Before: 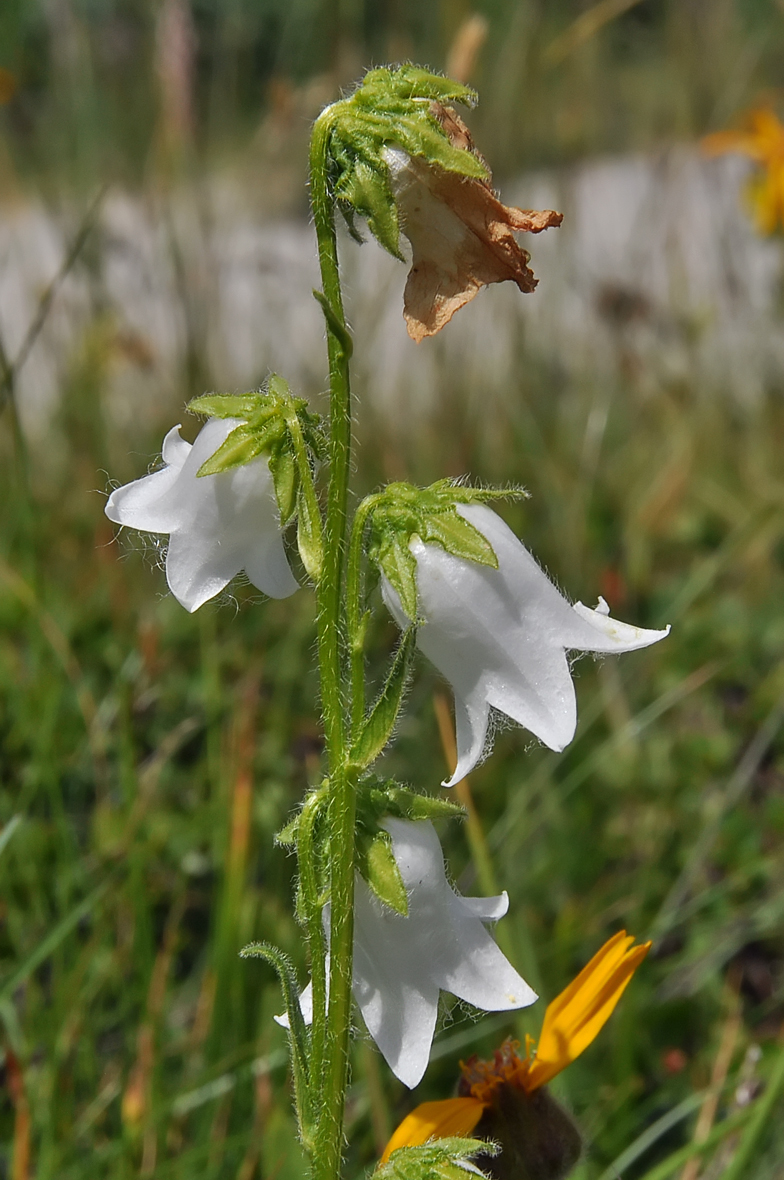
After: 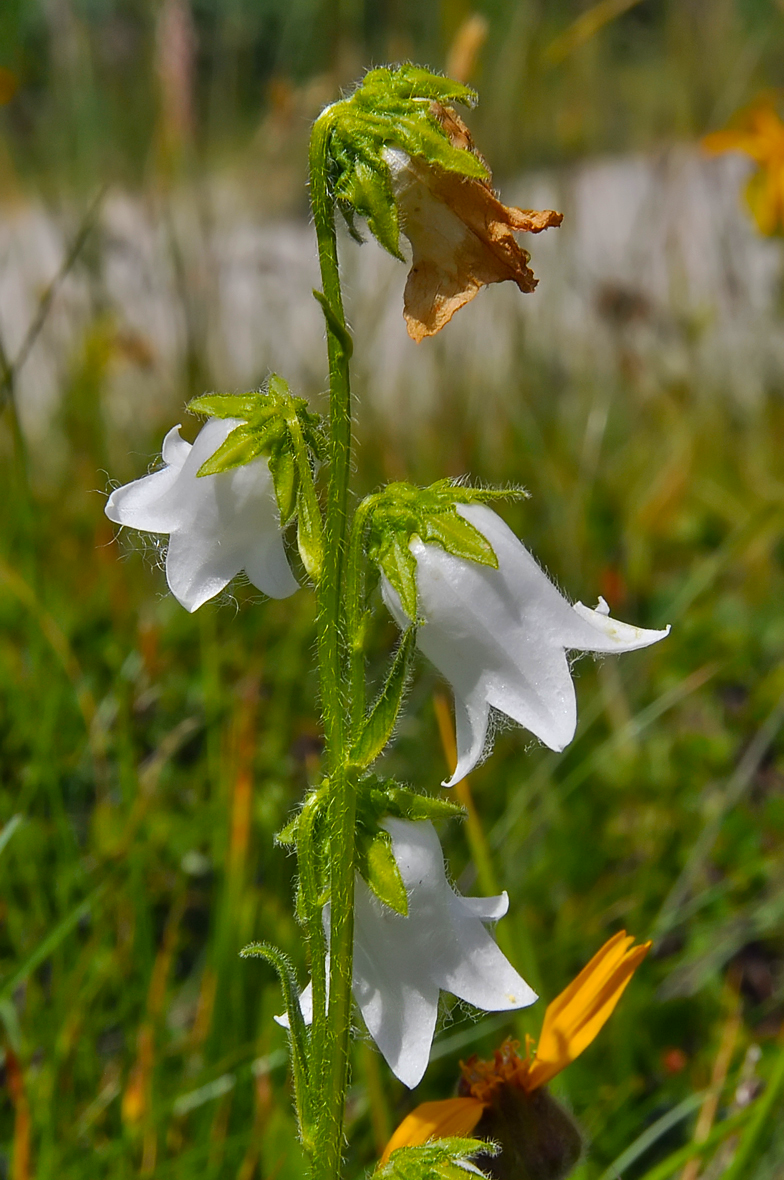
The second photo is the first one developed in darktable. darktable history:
color balance rgb: perceptual saturation grading › global saturation 29.434%, global vibrance 20.236%
